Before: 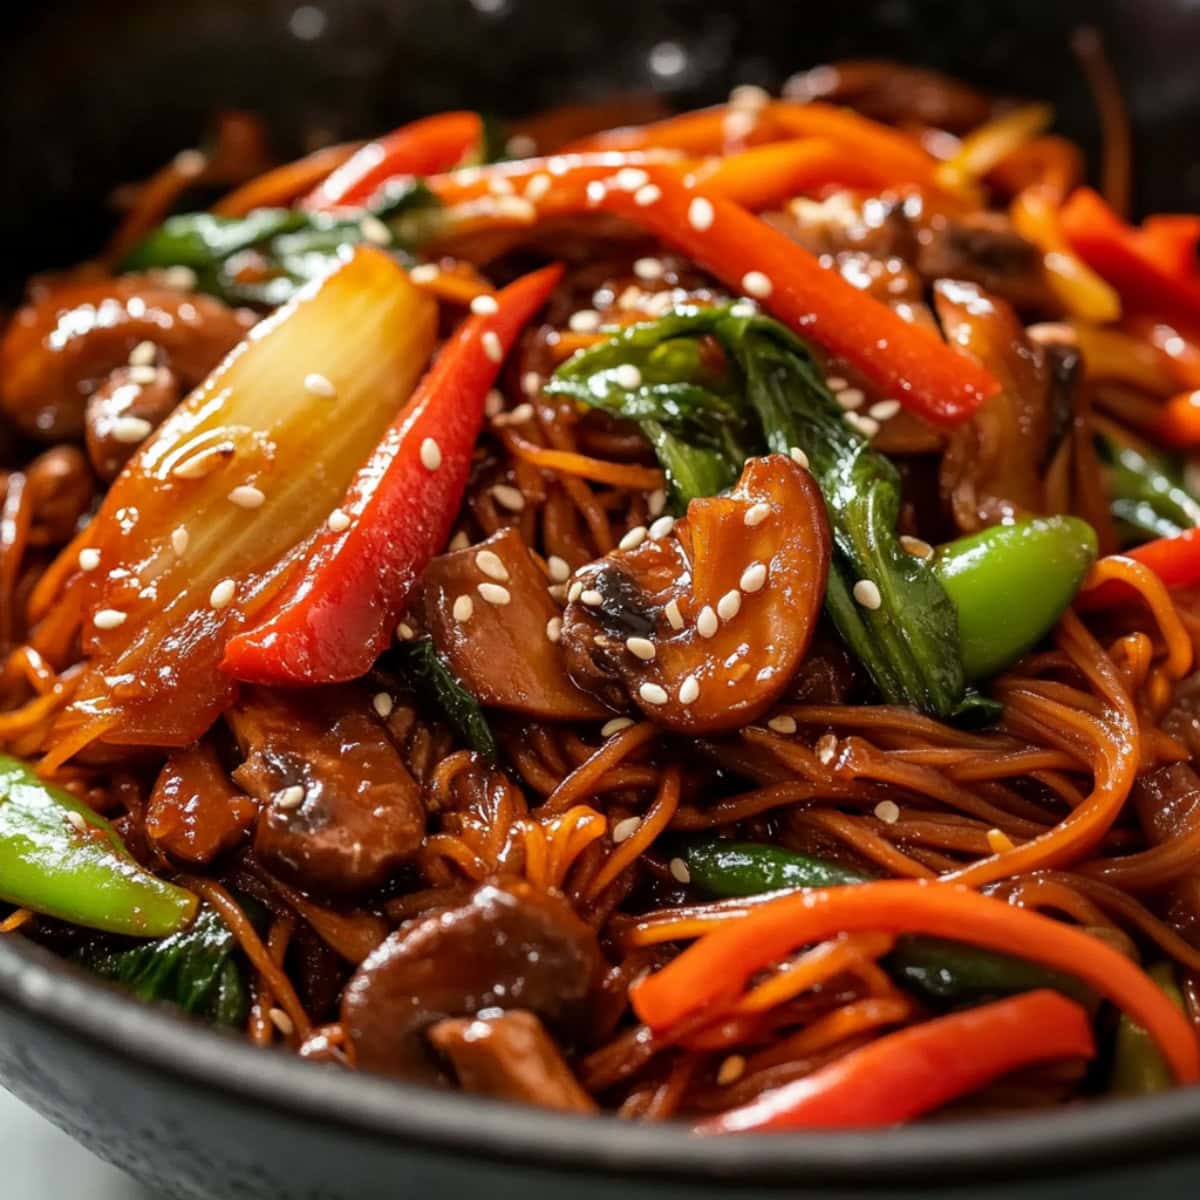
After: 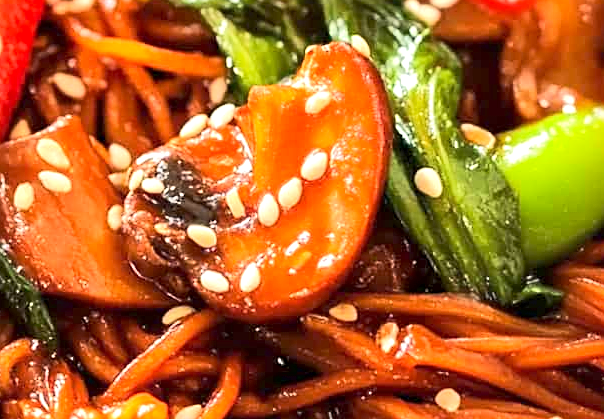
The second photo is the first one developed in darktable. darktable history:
sharpen: on, module defaults
color correction: highlights b* 2.91
base curve: curves: ch0 [(0, 0) (0.303, 0.277) (1, 1)], preserve colors none
tone equalizer: -8 EV 1.96 EV, -7 EV 1.99 EV, -6 EV 1.99 EV, -5 EV 1.99 EV, -4 EV 1.98 EV, -3 EV 1.5 EV, -2 EV 0.997 EV, -1 EV 0.49 EV, edges refinement/feathering 500, mask exposure compensation -1.57 EV, preserve details no
crop: left 36.624%, top 34.367%, right 13.004%, bottom 30.673%
shadows and highlights: shadows 37.41, highlights -26.6, soften with gaussian
